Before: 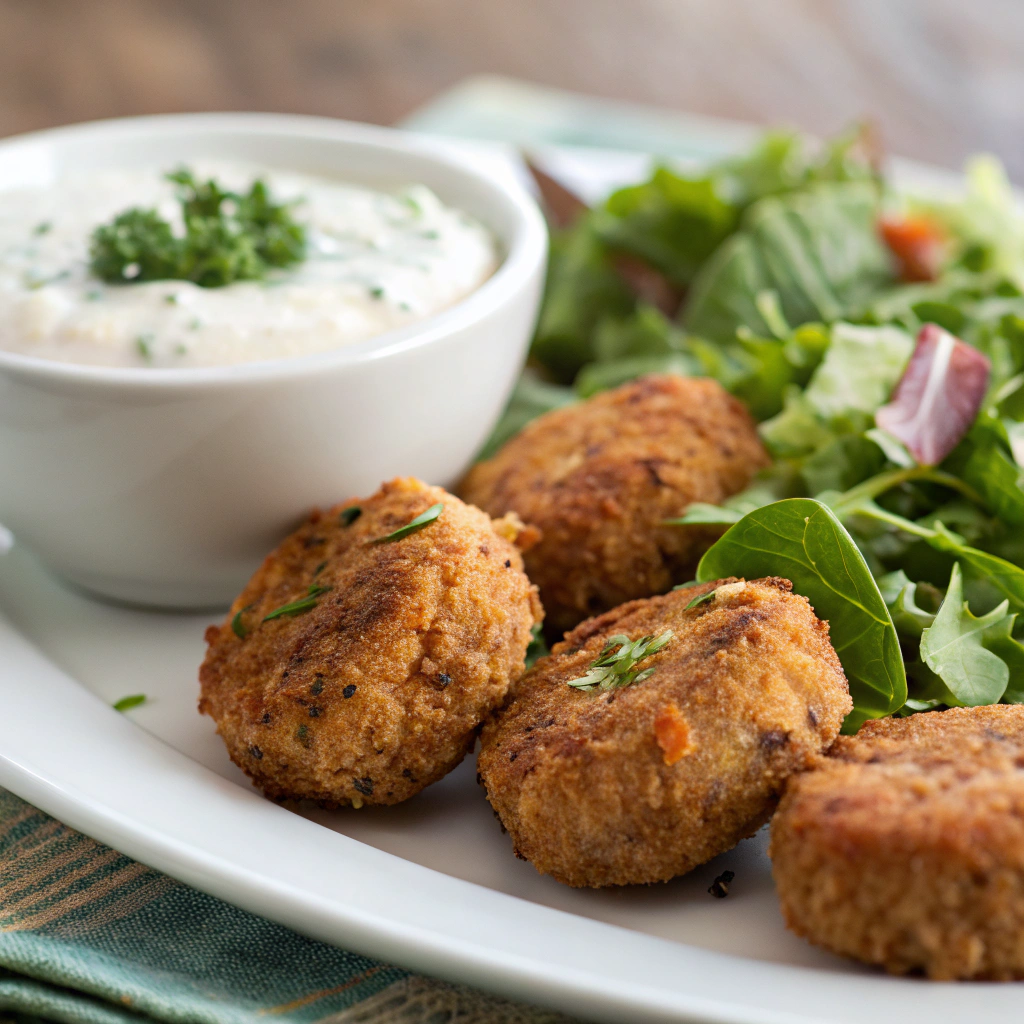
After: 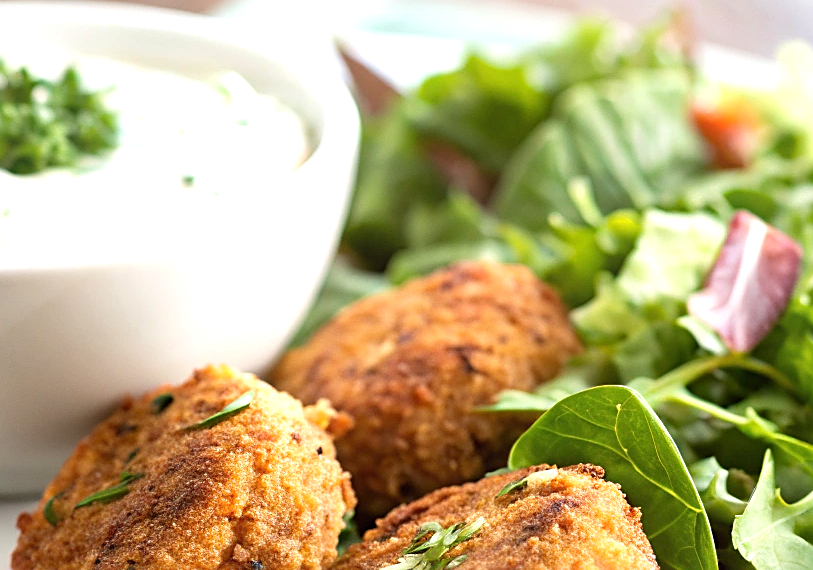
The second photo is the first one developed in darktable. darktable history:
sharpen: on, module defaults
crop: left 18.38%, top 11.092%, right 2.134%, bottom 33.217%
exposure: exposure 0.74 EV, compensate highlight preservation false
